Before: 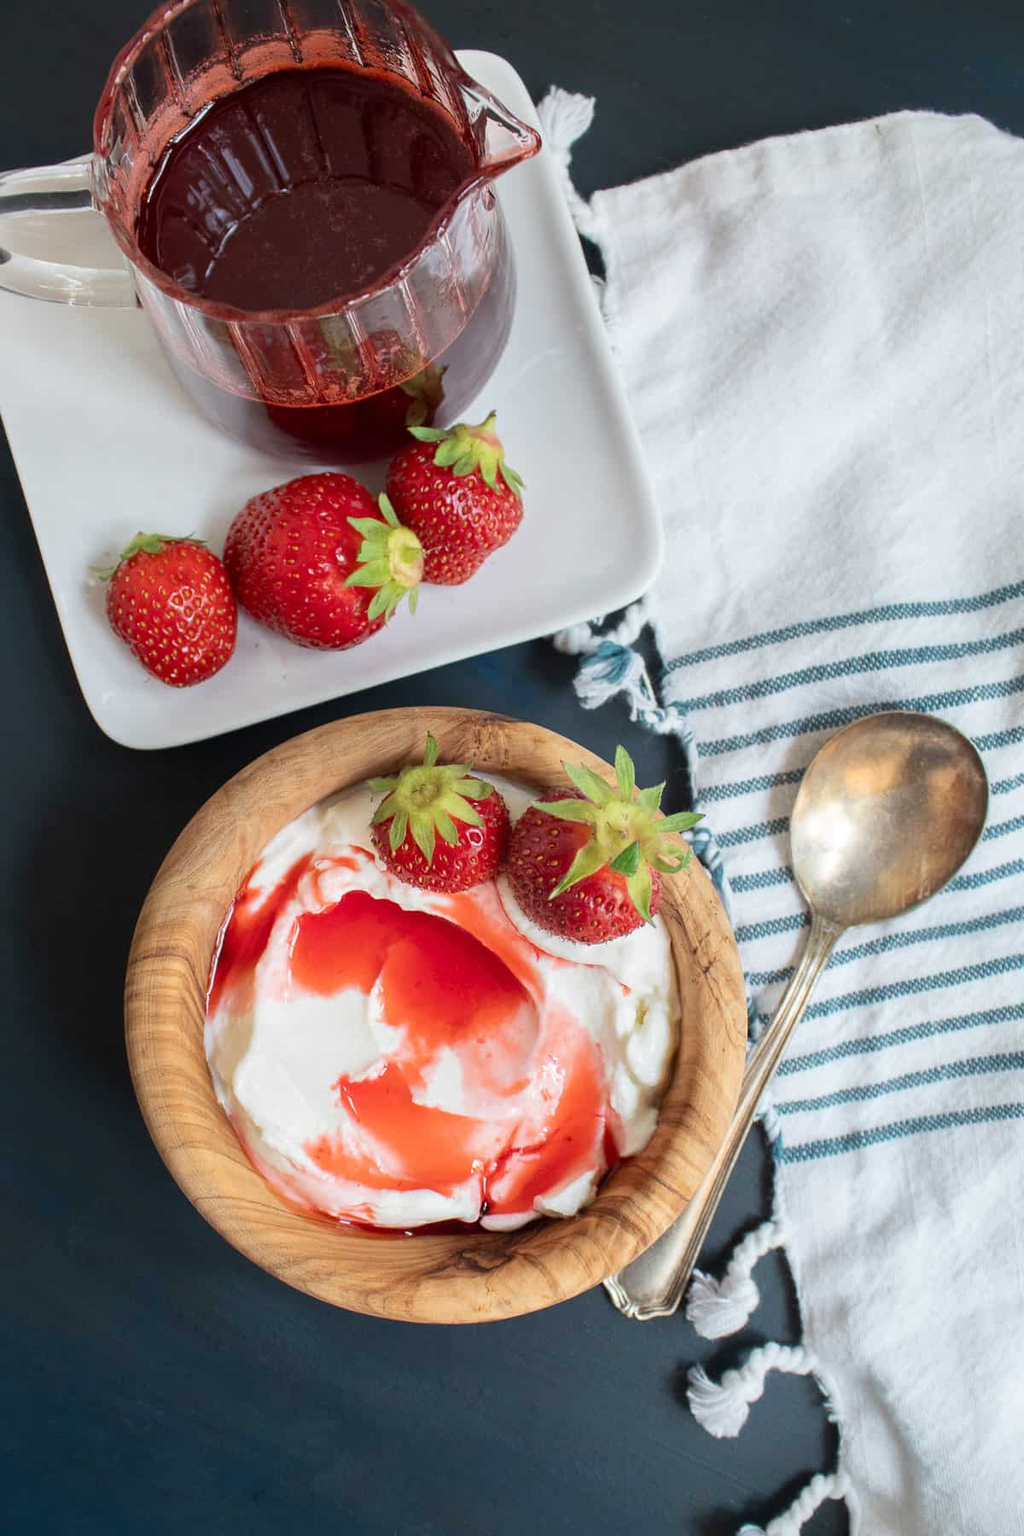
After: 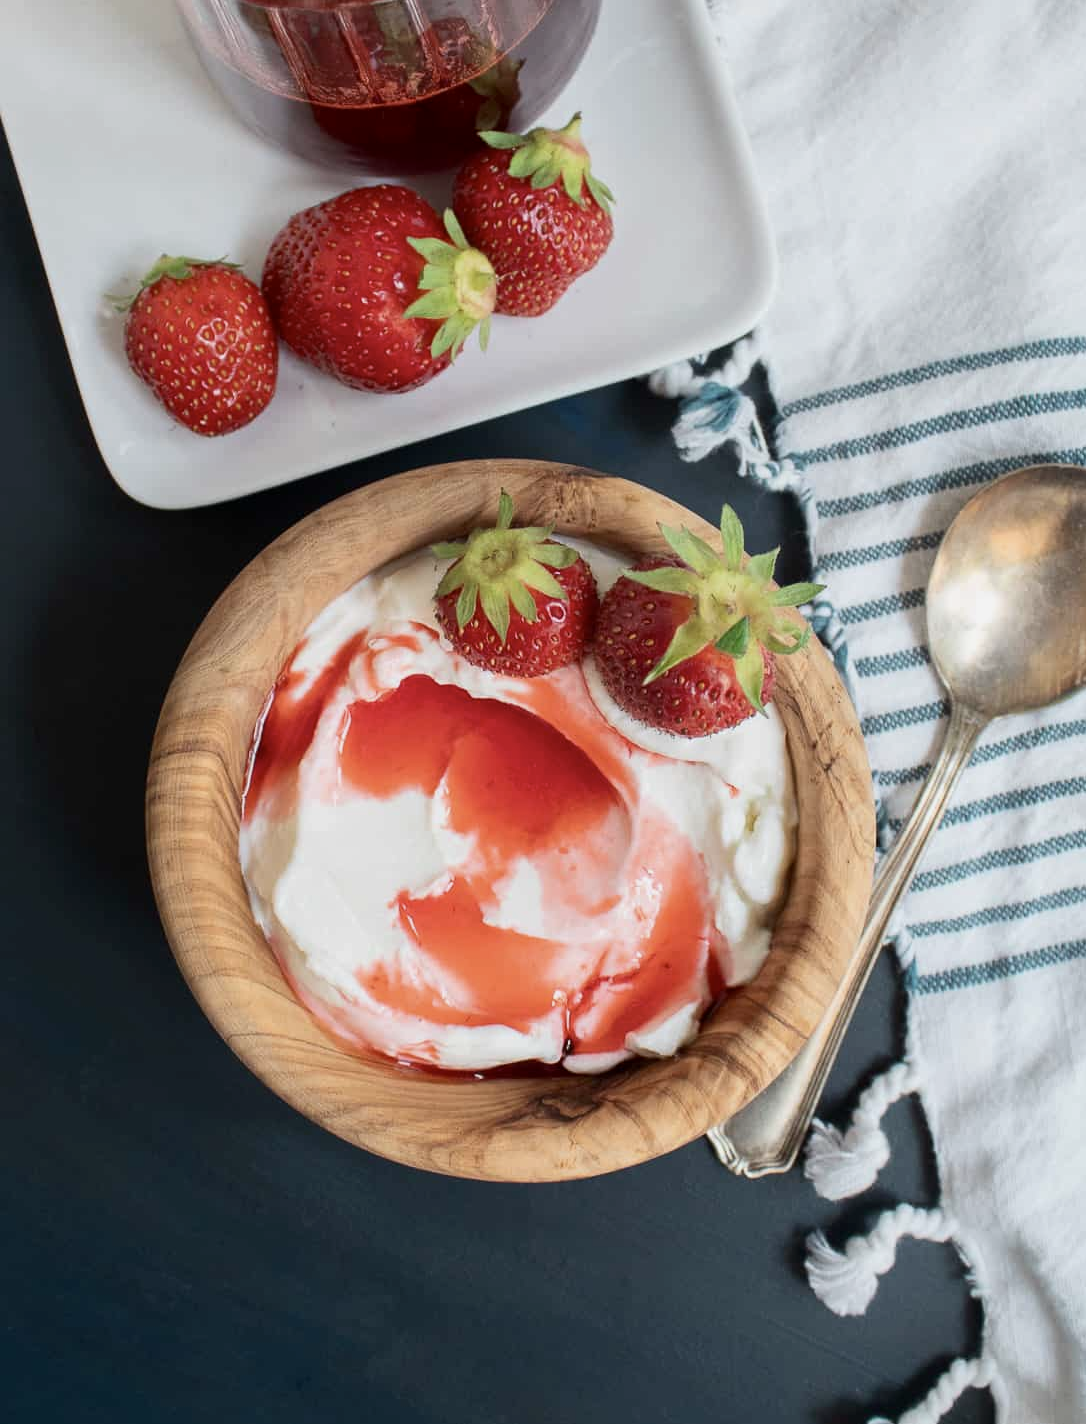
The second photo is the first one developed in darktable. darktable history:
exposure: black level correction 0.001, exposure -0.197 EV, compensate exposure bias true, compensate highlight preservation false
crop: top 20.505%, right 9.431%, bottom 0.35%
contrast brightness saturation: contrast 0.114, saturation -0.159
